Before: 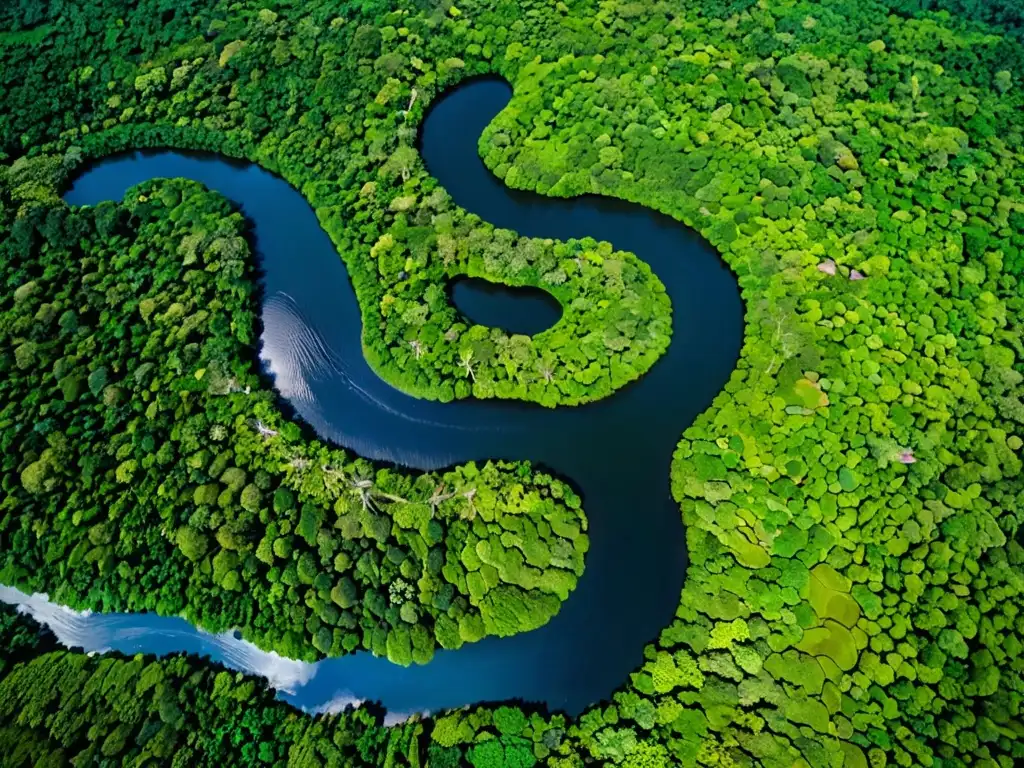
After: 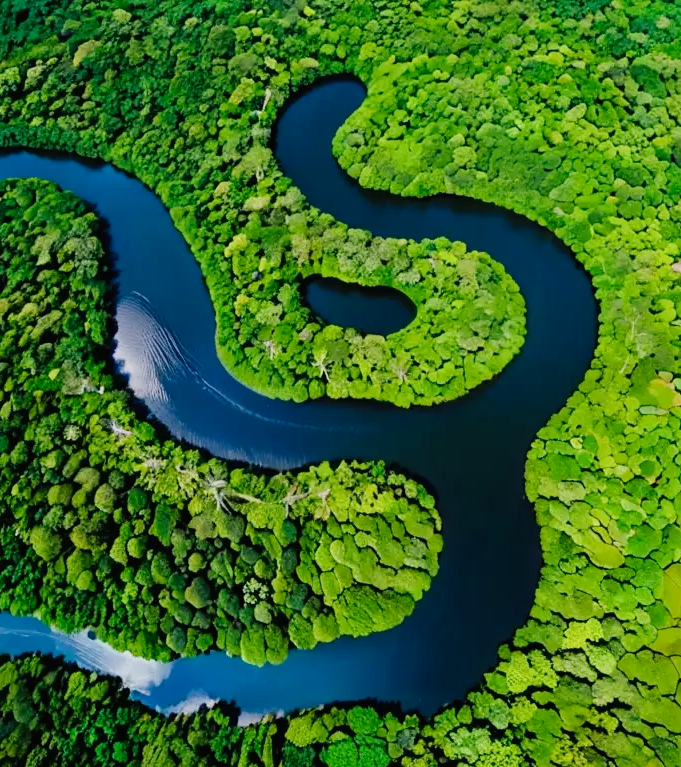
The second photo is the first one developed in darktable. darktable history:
filmic rgb: black relative exposure -14.21 EV, white relative exposure 3.39 EV, threshold 5.98 EV, hardness 7.83, contrast 0.995, enable highlight reconstruction true
tone curve: curves: ch0 [(0, 0.008) (0.107, 0.091) (0.283, 0.287) (0.461, 0.498) (0.64, 0.679) (0.822, 0.841) (0.998, 0.978)]; ch1 [(0, 0) (0.316, 0.349) (0.466, 0.442) (0.502, 0.5) (0.527, 0.519) (0.561, 0.553) (0.608, 0.629) (0.669, 0.704) (0.859, 0.899) (1, 1)]; ch2 [(0, 0) (0.33, 0.301) (0.421, 0.443) (0.473, 0.498) (0.502, 0.504) (0.522, 0.525) (0.592, 0.61) (0.705, 0.7) (1, 1)], preserve colors none
crop and rotate: left 14.319%, right 19.126%
tone equalizer: edges refinement/feathering 500, mask exposure compensation -1.57 EV, preserve details no
